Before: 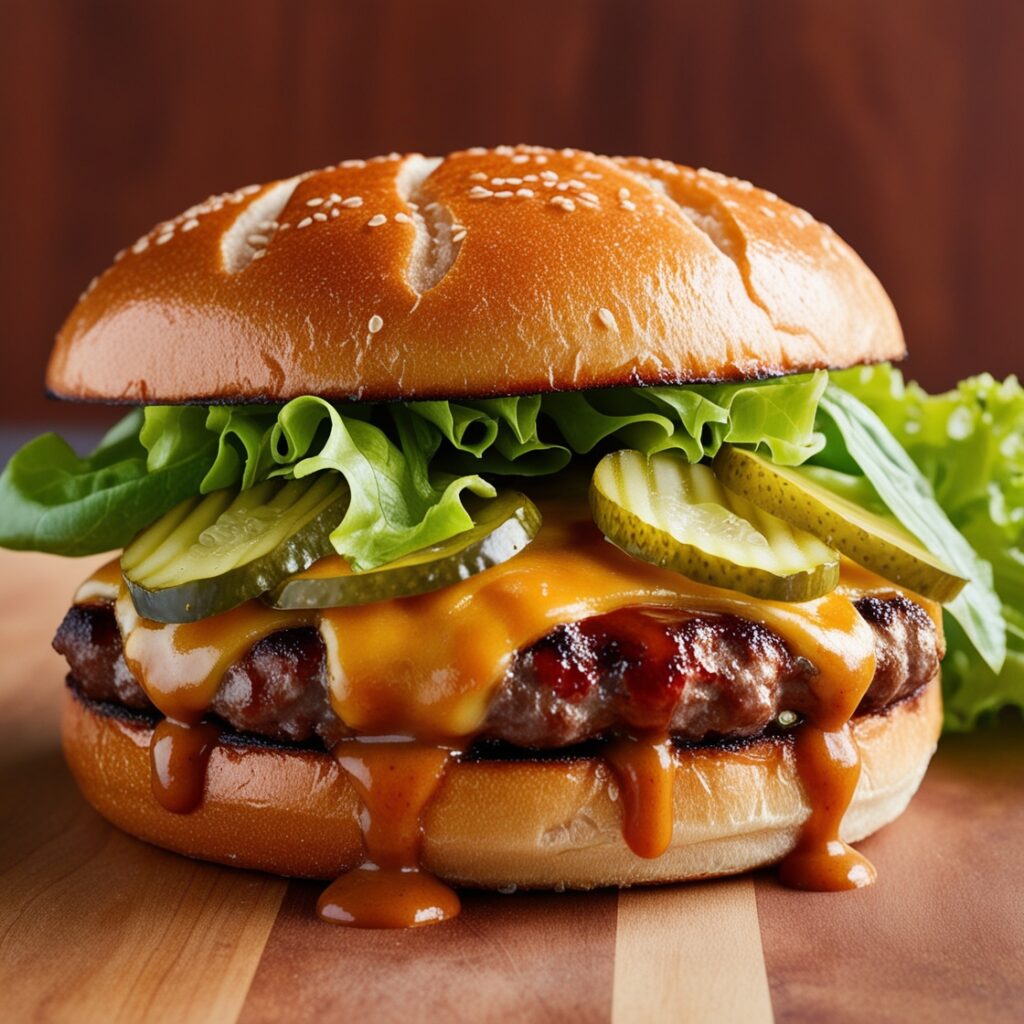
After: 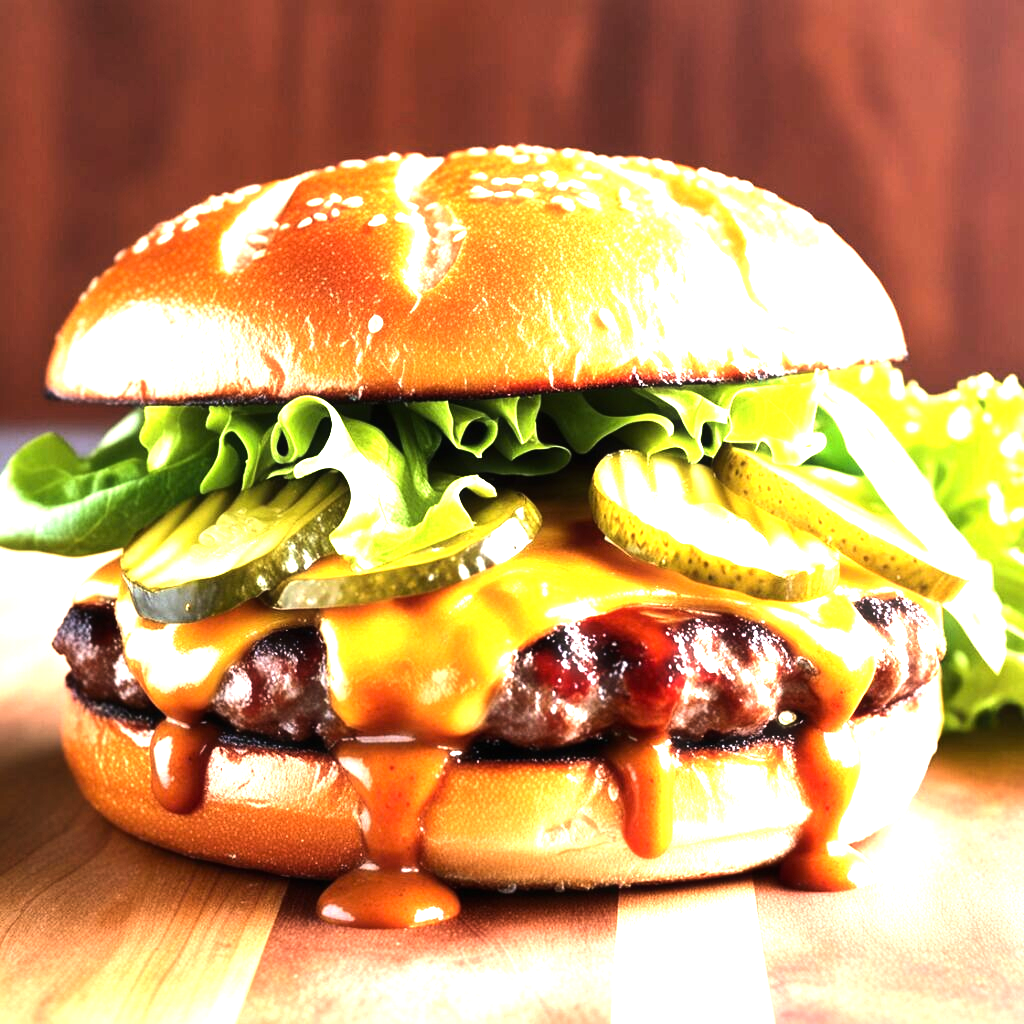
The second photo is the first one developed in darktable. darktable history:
tone equalizer: -8 EV -1.08 EV, -7 EV -1.01 EV, -6 EV -0.867 EV, -5 EV -0.578 EV, -3 EV 0.578 EV, -2 EV 0.867 EV, -1 EV 1.01 EV, +0 EV 1.08 EV, edges refinement/feathering 500, mask exposure compensation -1.57 EV, preserve details no
haze removal: strength -0.05
exposure: black level correction 0, exposure 1.45 EV, compensate exposure bias true, compensate highlight preservation false
